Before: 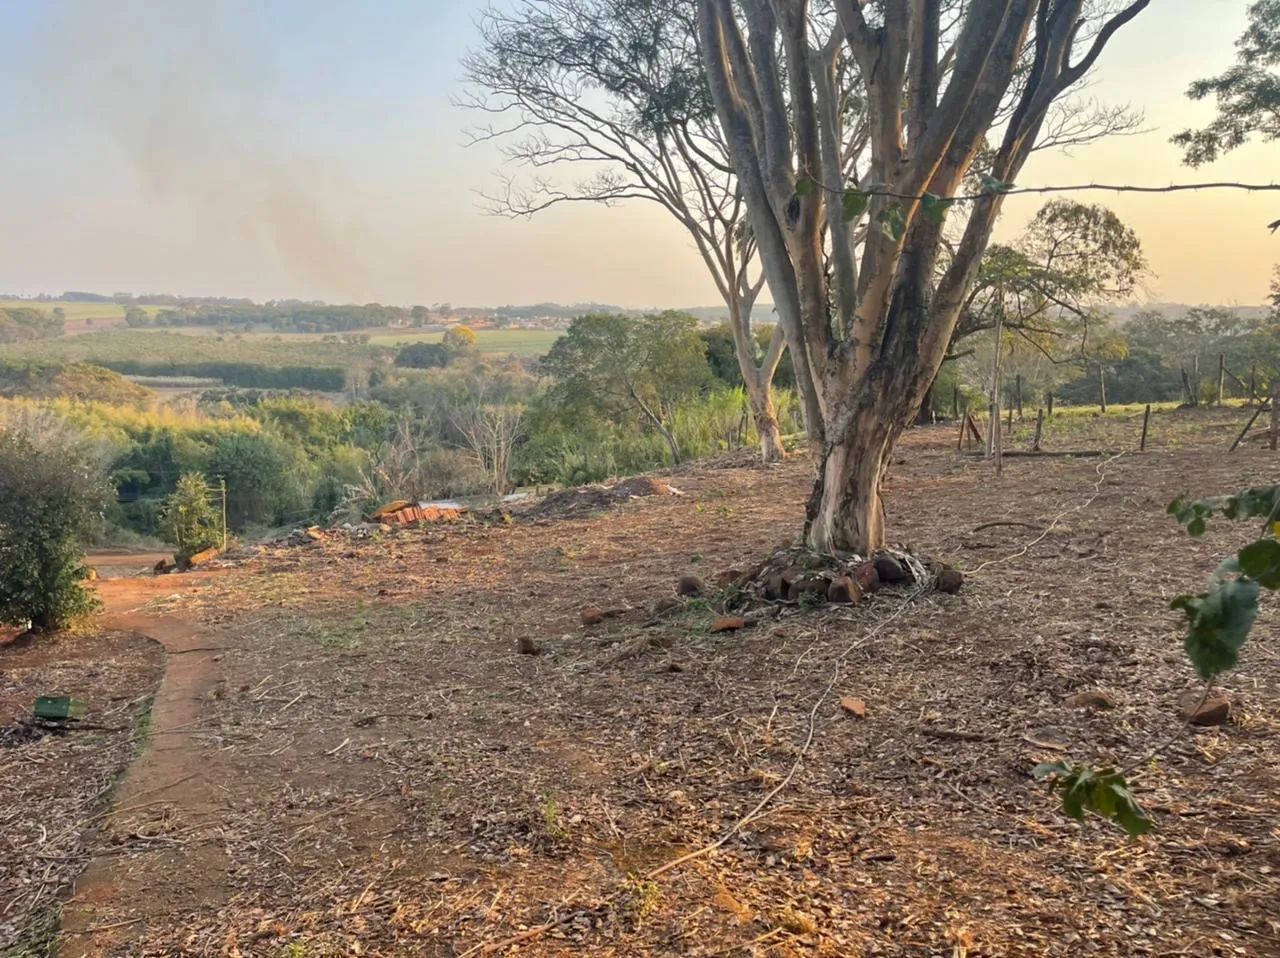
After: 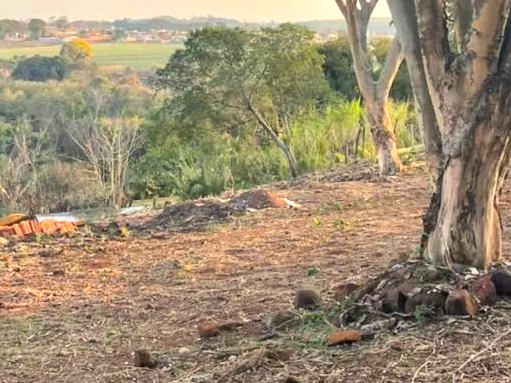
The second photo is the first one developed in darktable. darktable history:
tone curve: curves: ch0 [(0, 0) (0.339, 0.306) (0.687, 0.706) (1, 1)], color space Lab, linked channels, preserve colors none
contrast brightness saturation: brightness 0.09, saturation 0.19
exposure: exposure 0.507 EV, compensate highlight preservation false
crop: left 30%, top 30%, right 30%, bottom 30%
shadows and highlights: shadows 5, soften with gaussian
